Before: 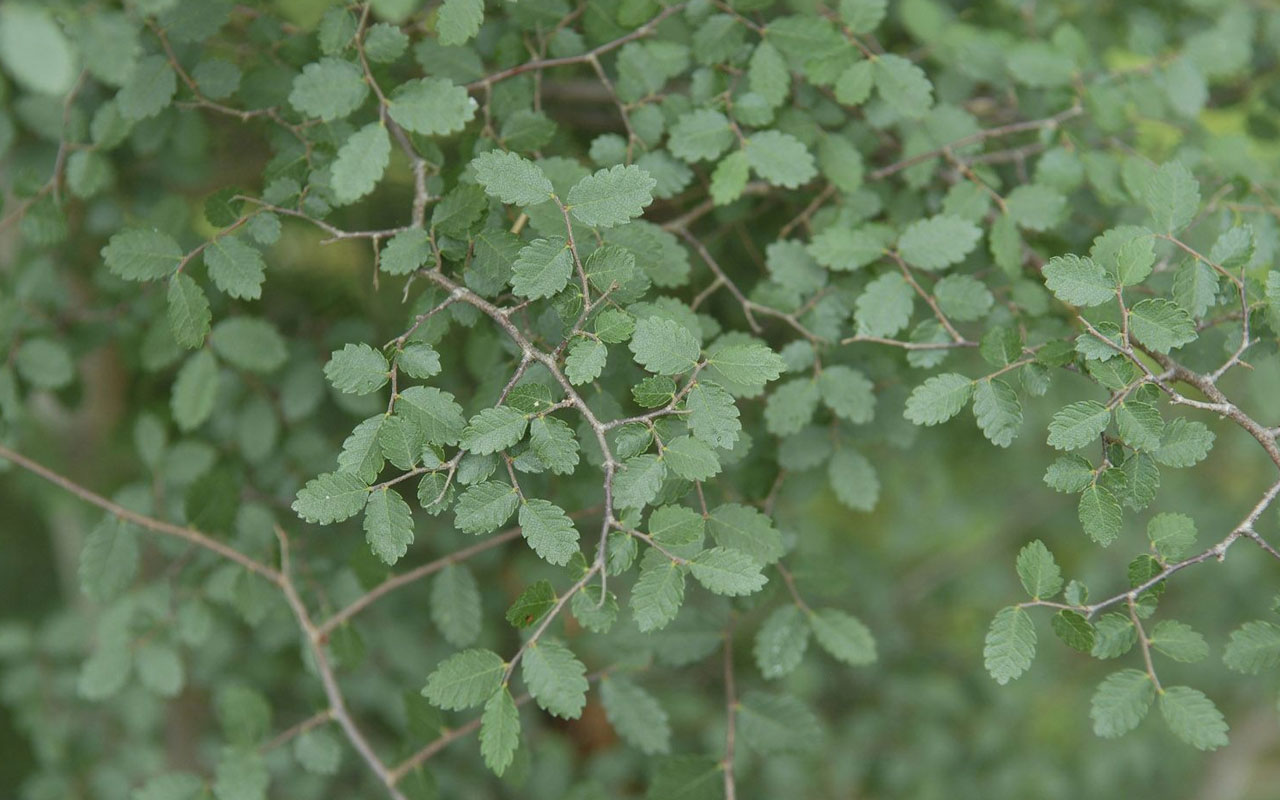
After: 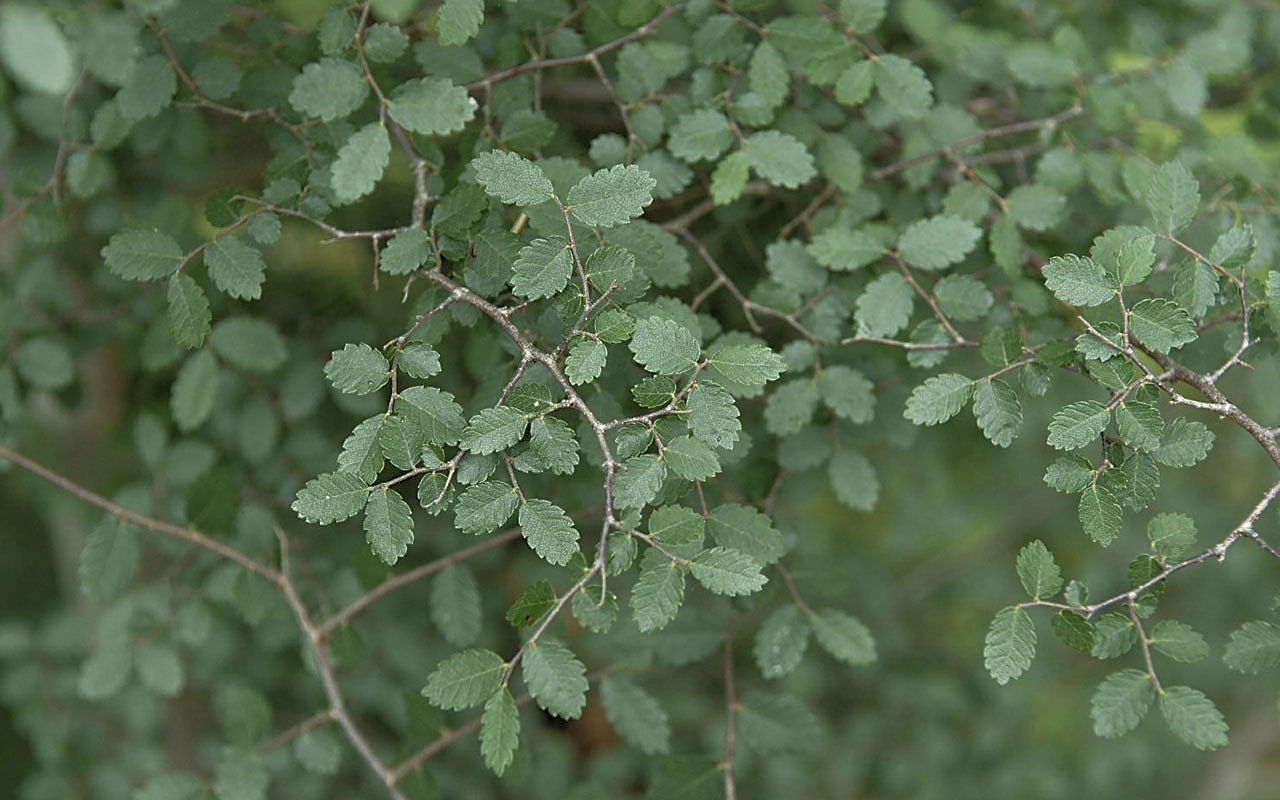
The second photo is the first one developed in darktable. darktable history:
exposure: exposure 0.3 EV, compensate highlight preservation false
rgb curve: curves: ch0 [(0, 0) (0.415, 0.237) (1, 1)]
sharpen: on, module defaults
rgb levels: levels [[0.013, 0.434, 0.89], [0, 0.5, 1], [0, 0.5, 1]]
